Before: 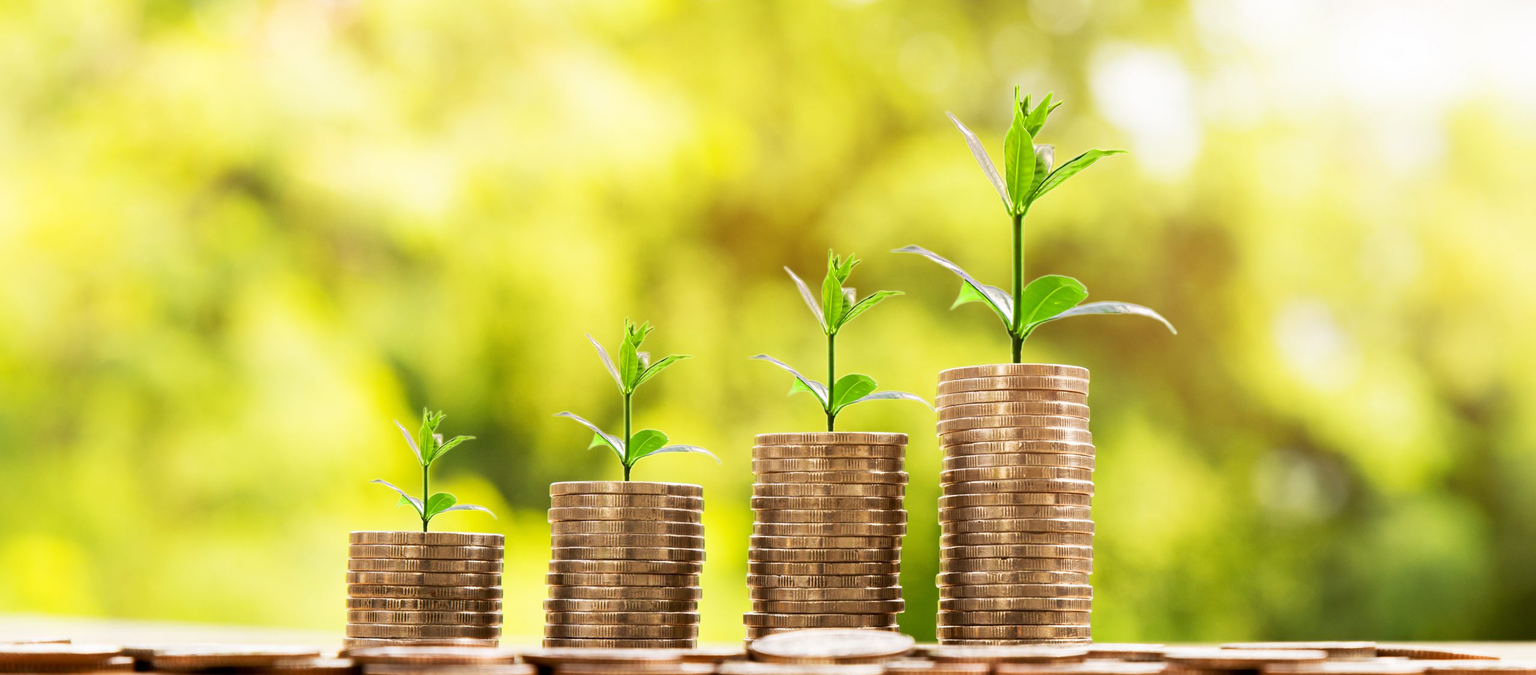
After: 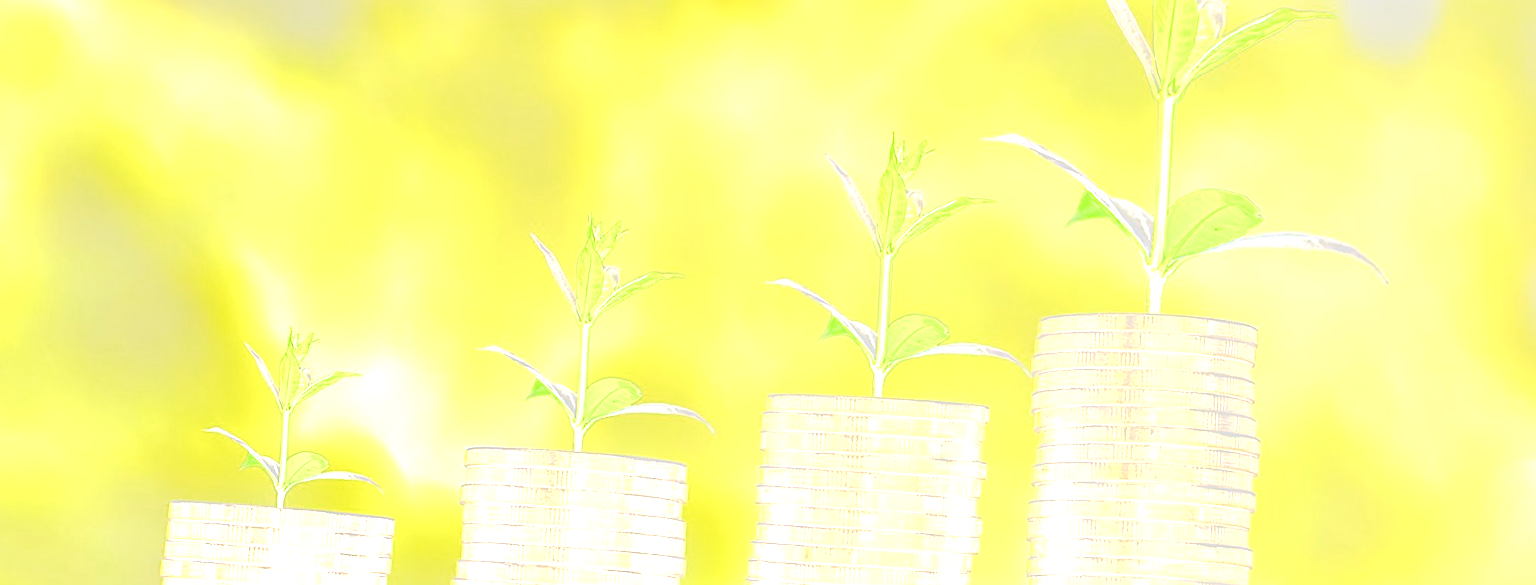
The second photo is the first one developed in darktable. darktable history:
color balance rgb: perceptual saturation grading › global saturation 25%, perceptual saturation grading › highlights -50%, perceptual saturation grading › shadows 30%, perceptual brilliance grading › global brilliance 12%, global vibrance 20%
local contrast: highlights 20%, detail 150%
bloom: size 85%, threshold 5%, strength 85%
crop and rotate: angle -3.37°, left 9.79%, top 20.73%, right 12.42%, bottom 11.82%
sharpen: on, module defaults
